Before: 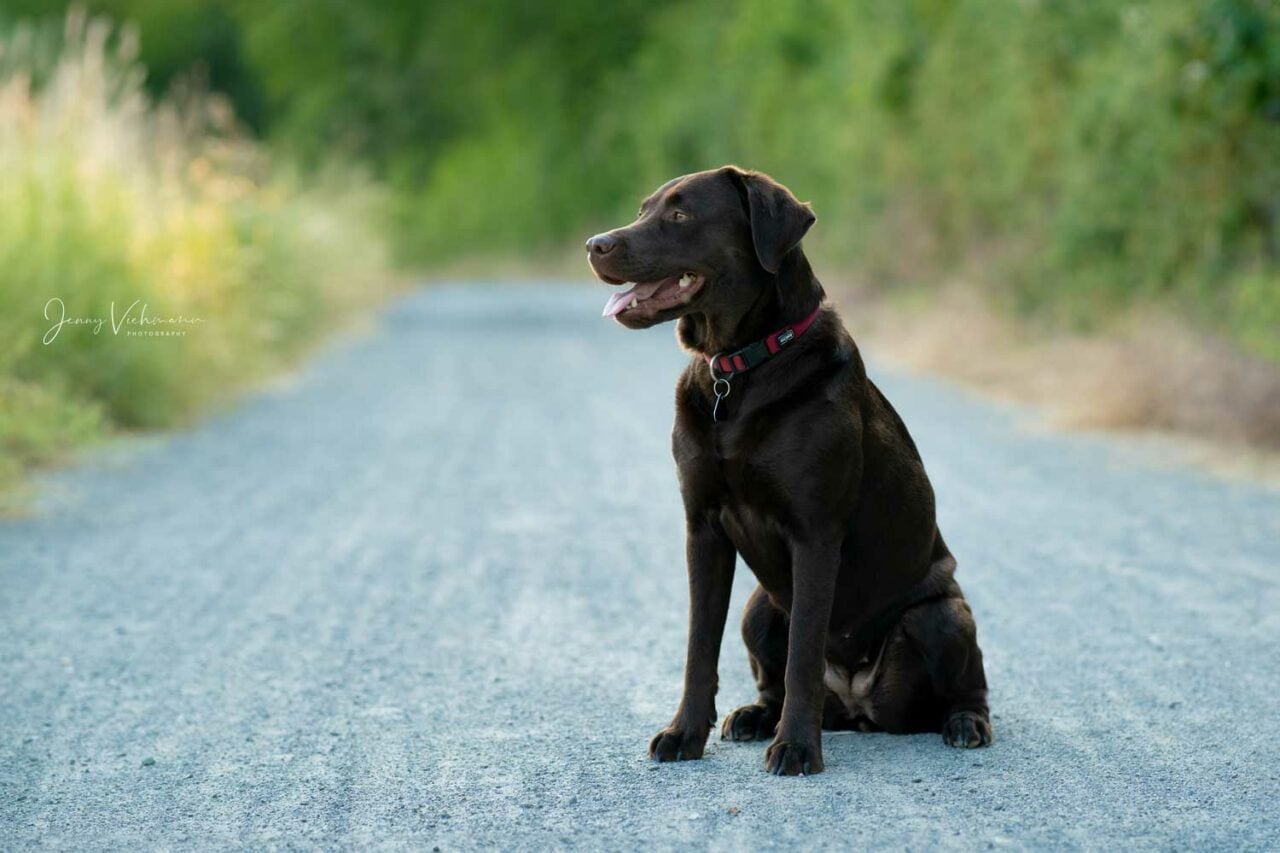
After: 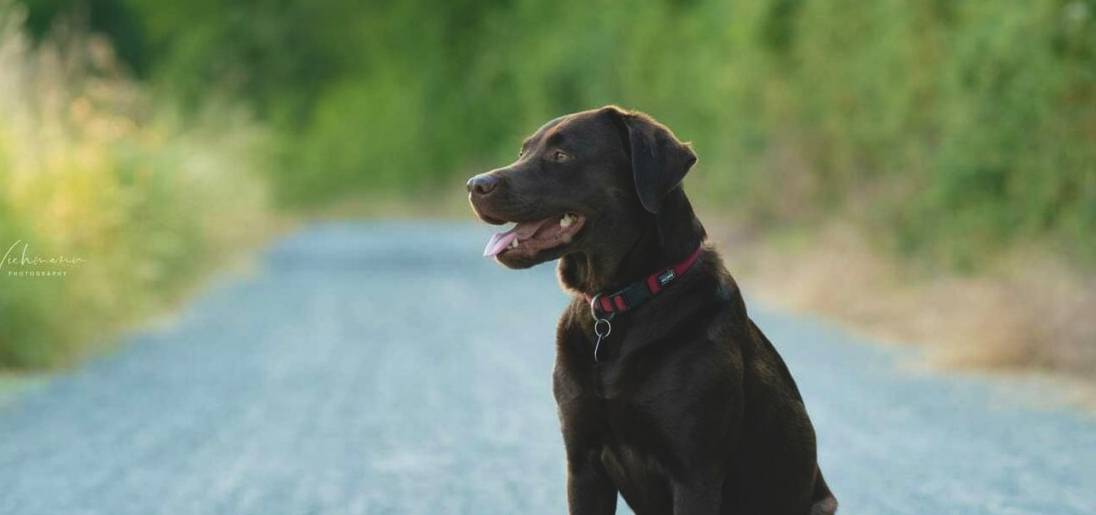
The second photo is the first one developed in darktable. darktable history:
exposure: black level correction -0.014, exposure -0.193 EV, compensate highlight preservation false
local contrast: mode bilateral grid, contrast 10, coarseness 25, detail 110%, midtone range 0.2
crop and rotate: left 9.345%, top 7.22%, right 4.982%, bottom 32.331%
velvia: on, module defaults
